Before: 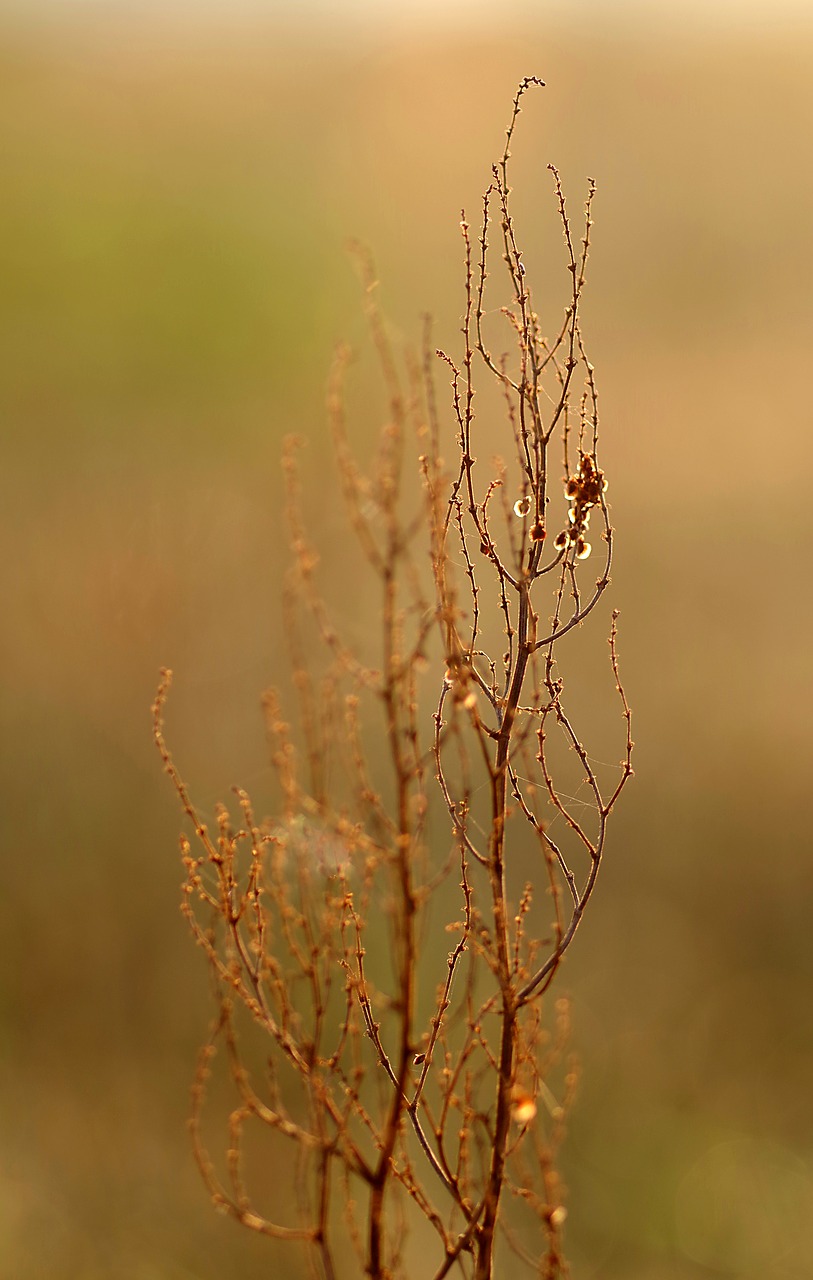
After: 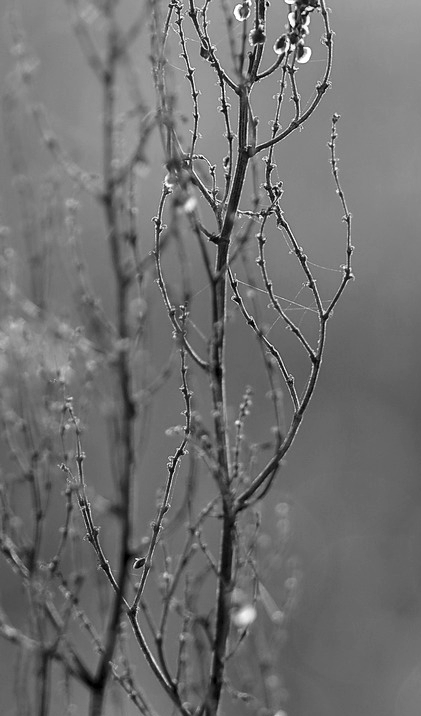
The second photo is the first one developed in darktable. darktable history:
color correction: highlights a* -9.73, highlights b* -21.22
crop: left 34.479%, top 38.822%, right 13.718%, bottom 5.172%
monochrome: a 2.21, b -1.33, size 2.2
local contrast: on, module defaults
